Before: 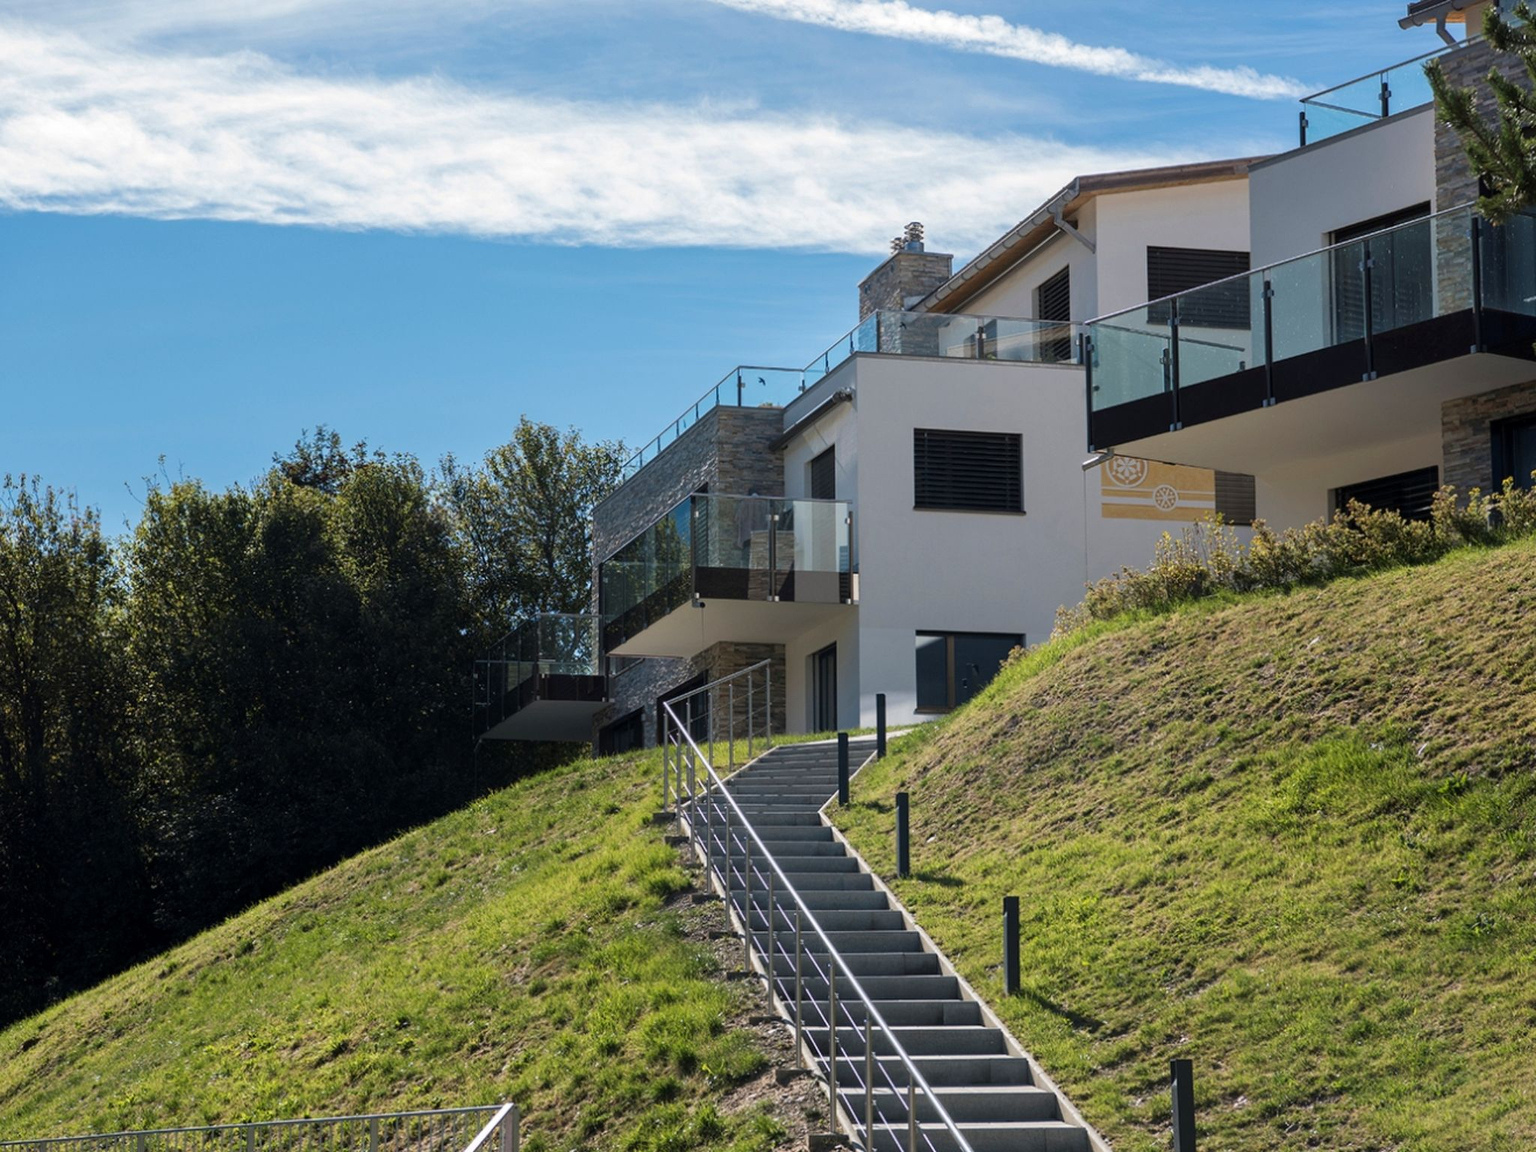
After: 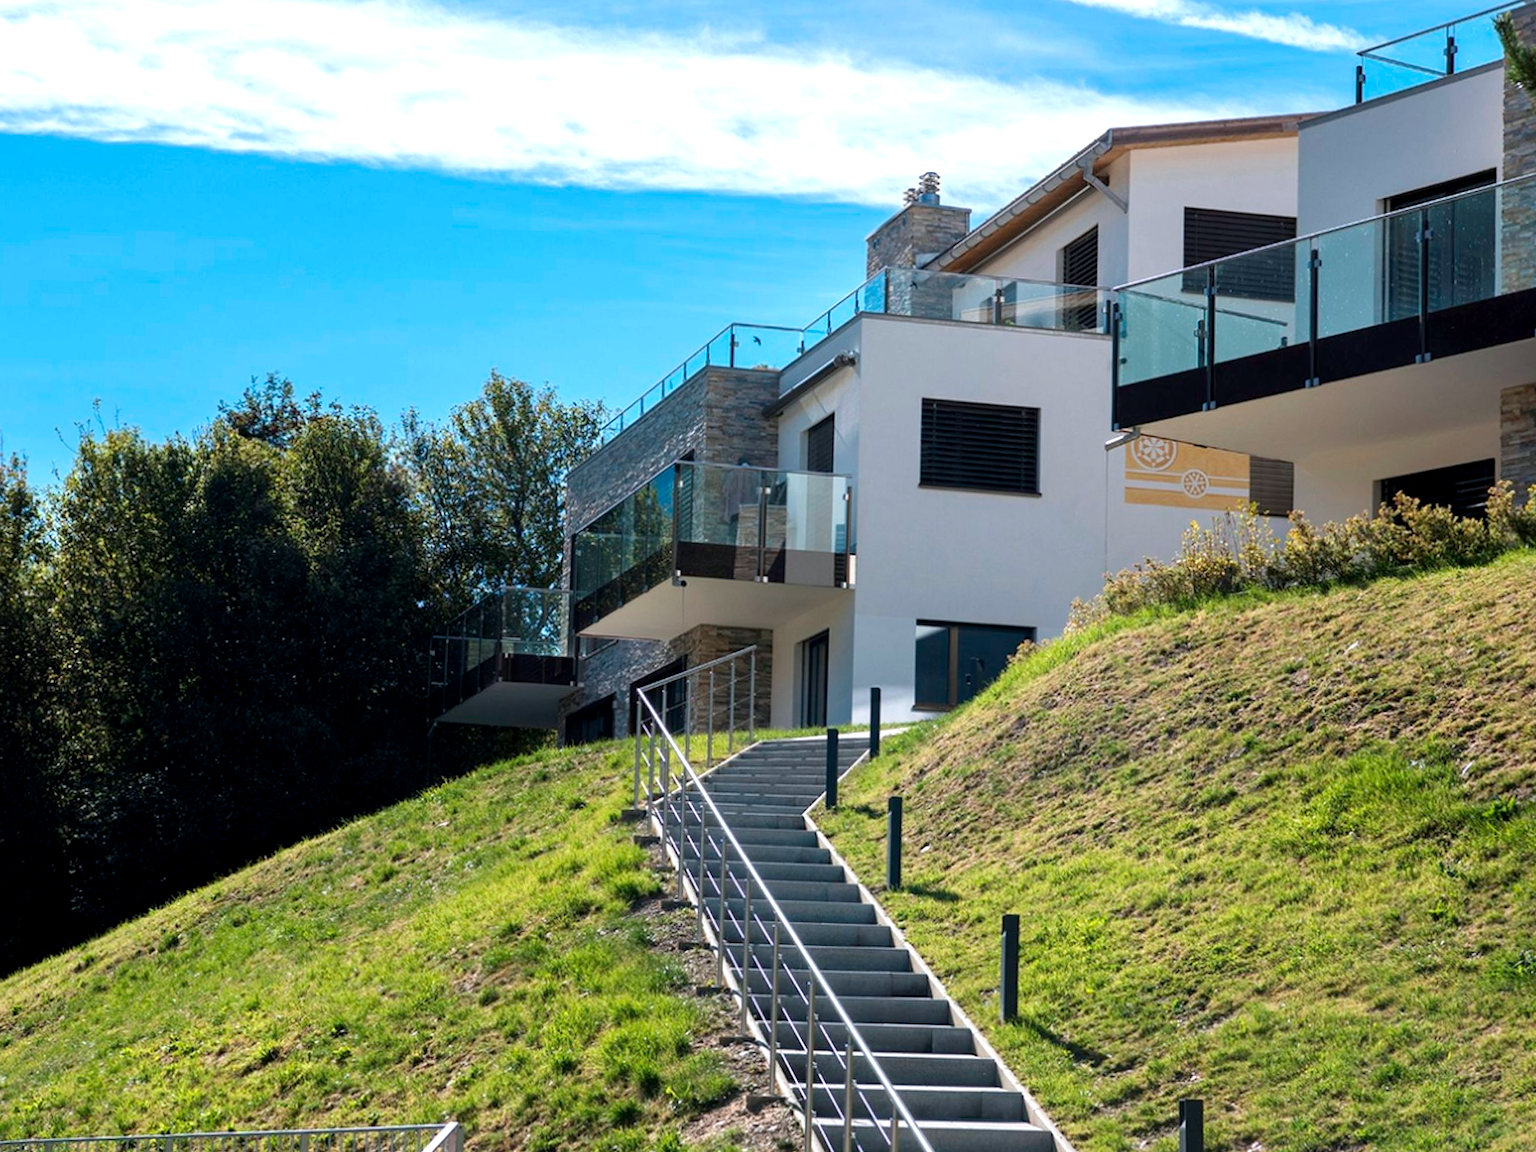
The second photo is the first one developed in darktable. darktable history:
crop and rotate: angle -1.96°, left 3.097%, top 4.154%, right 1.586%, bottom 0.529%
exposure: black level correction 0.001, exposure 0.5 EV, compensate exposure bias true, compensate highlight preservation false
white balance: red 0.98, blue 1.034
